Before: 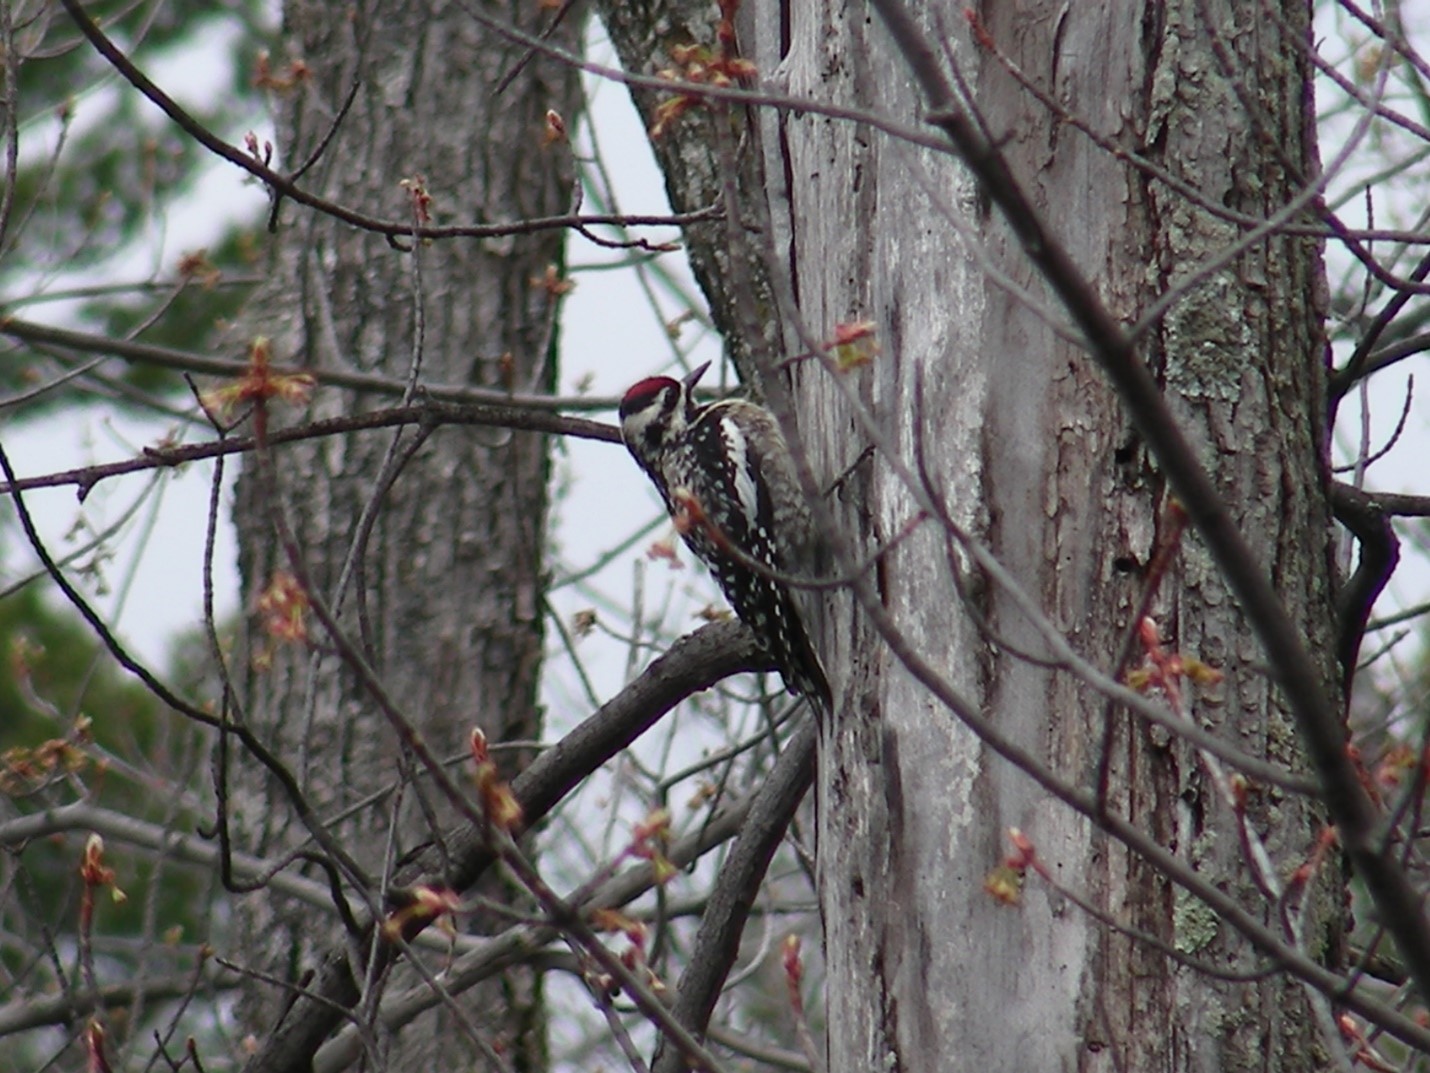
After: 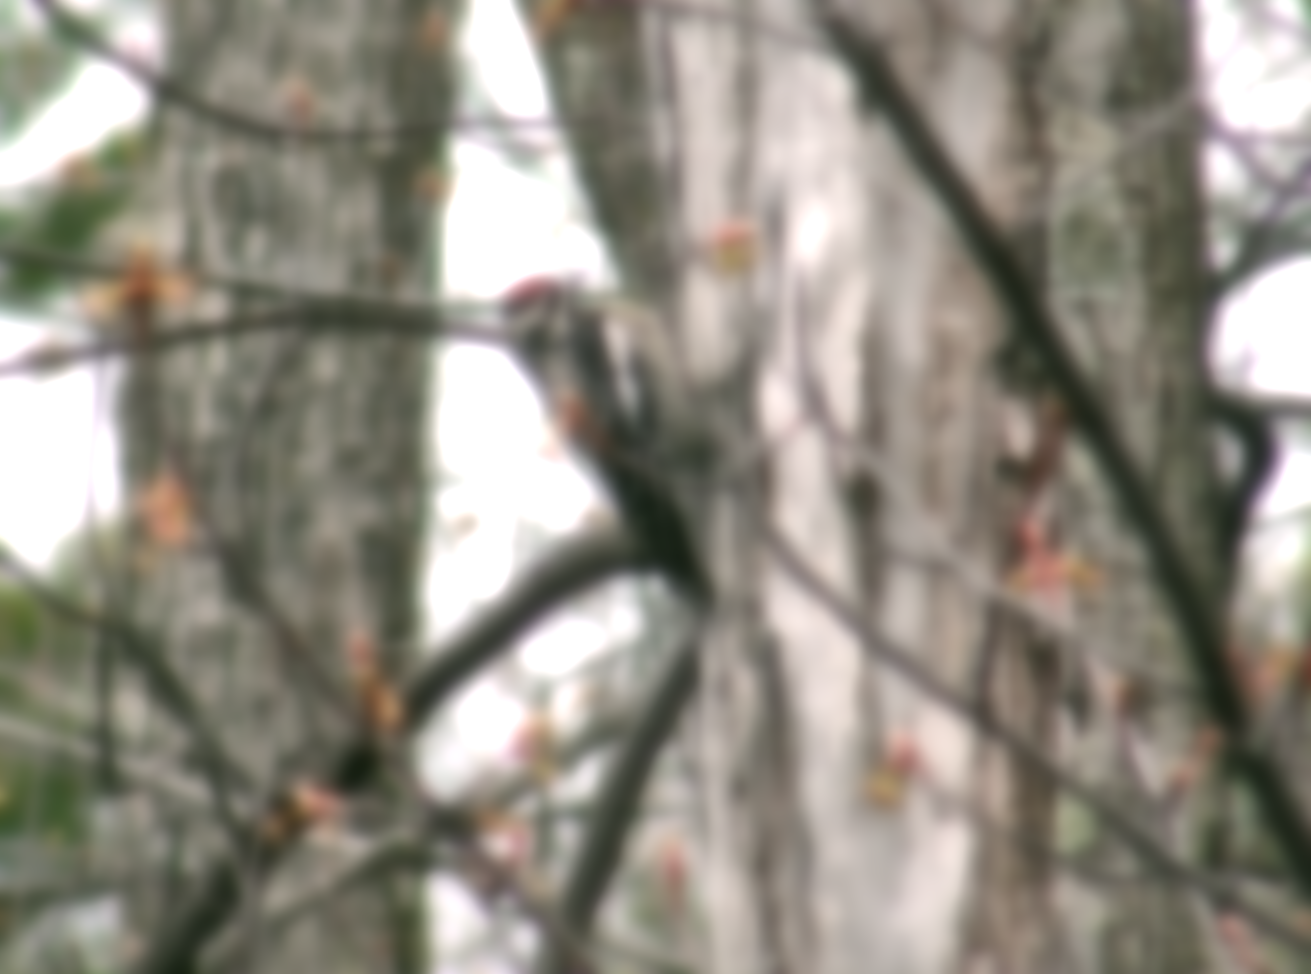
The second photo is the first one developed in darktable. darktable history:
exposure: exposure 1.15 EV, compensate highlight preservation false
local contrast: mode bilateral grid, contrast 20, coarseness 50, detail 161%, midtone range 0.2
lowpass: on, module defaults
color correction: highlights a* 4.02, highlights b* 4.98, shadows a* -7.55, shadows b* 4.98
crop and rotate: left 8.262%, top 9.226%
